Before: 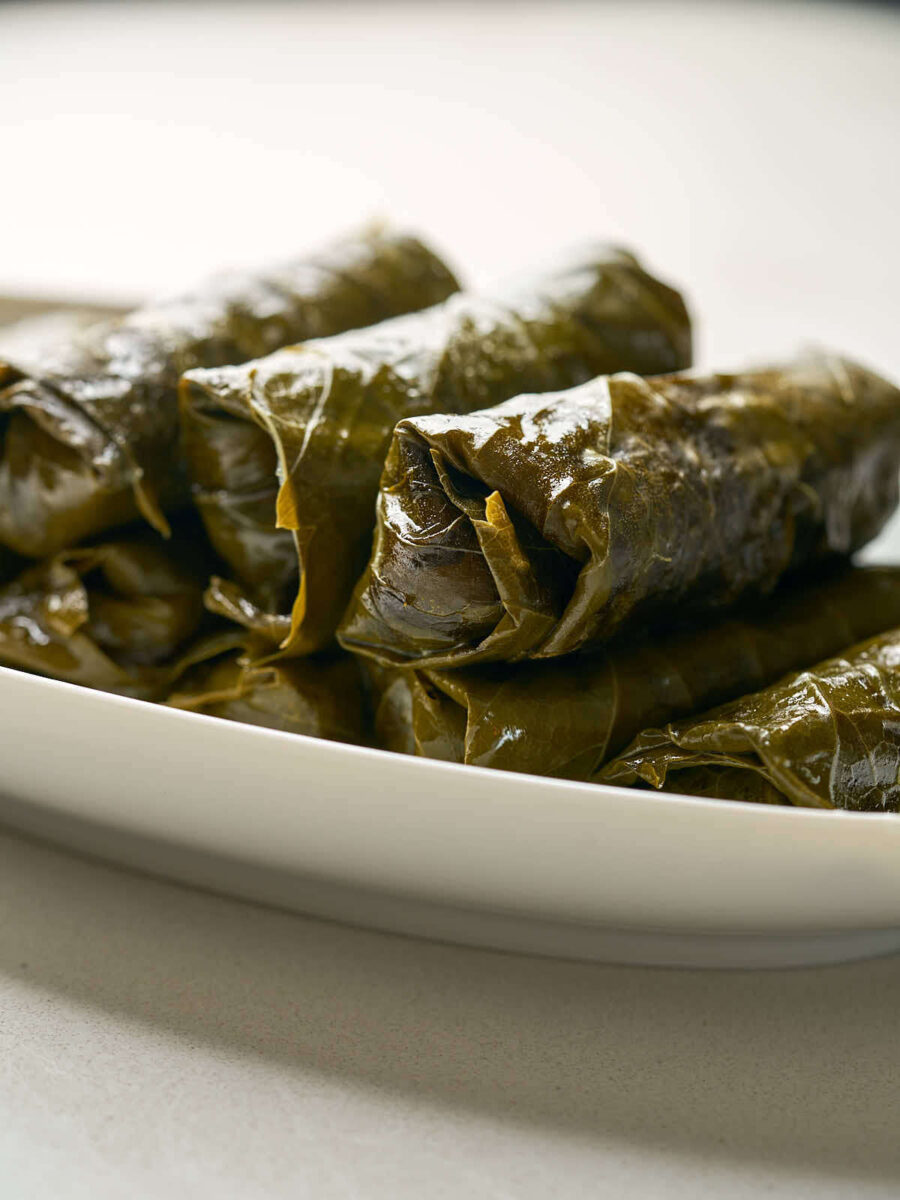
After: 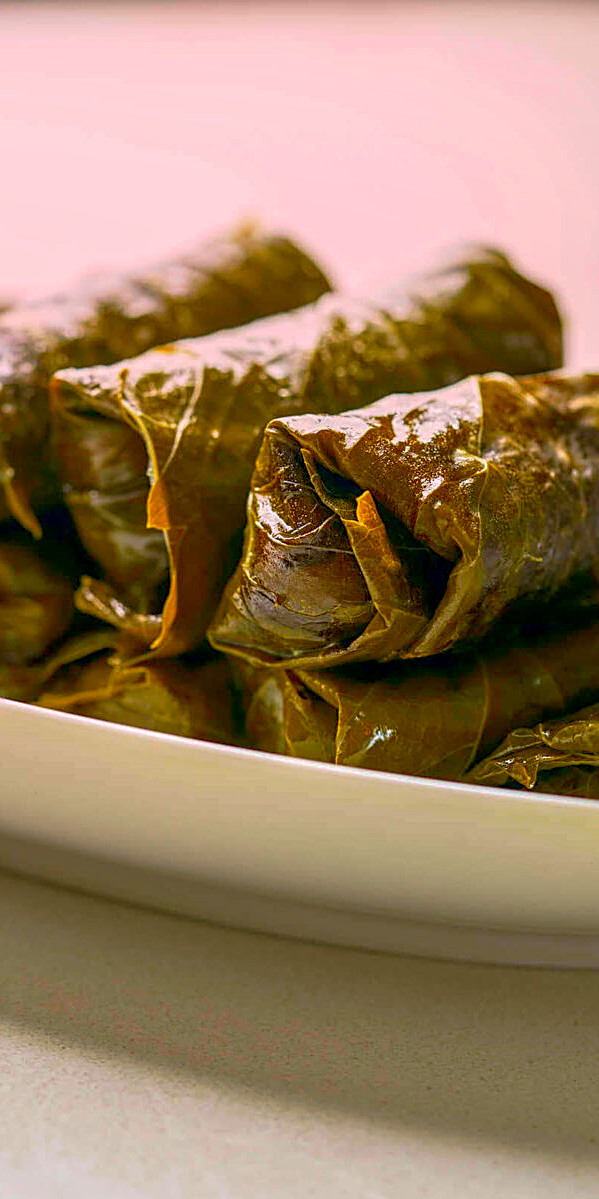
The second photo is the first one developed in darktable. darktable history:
graduated density: density 0.38 EV, hardness 21%, rotation -6.11°, saturation 32%
color correction: highlights a* 1.59, highlights b* -1.7, saturation 2.48
local contrast: highlights 25%, detail 130%
sharpen: on, module defaults
crop and rotate: left 14.436%, right 18.898%
tone curve: curves: ch0 [(0, 0) (0.003, 0.005) (0.011, 0.016) (0.025, 0.036) (0.044, 0.071) (0.069, 0.112) (0.1, 0.149) (0.136, 0.187) (0.177, 0.228) (0.224, 0.272) (0.277, 0.32) (0.335, 0.374) (0.399, 0.429) (0.468, 0.479) (0.543, 0.538) (0.623, 0.609) (0.709, 0.697) (0.801, 0.789) (0.898, 0.876) (1, 1)], preserve colors none
